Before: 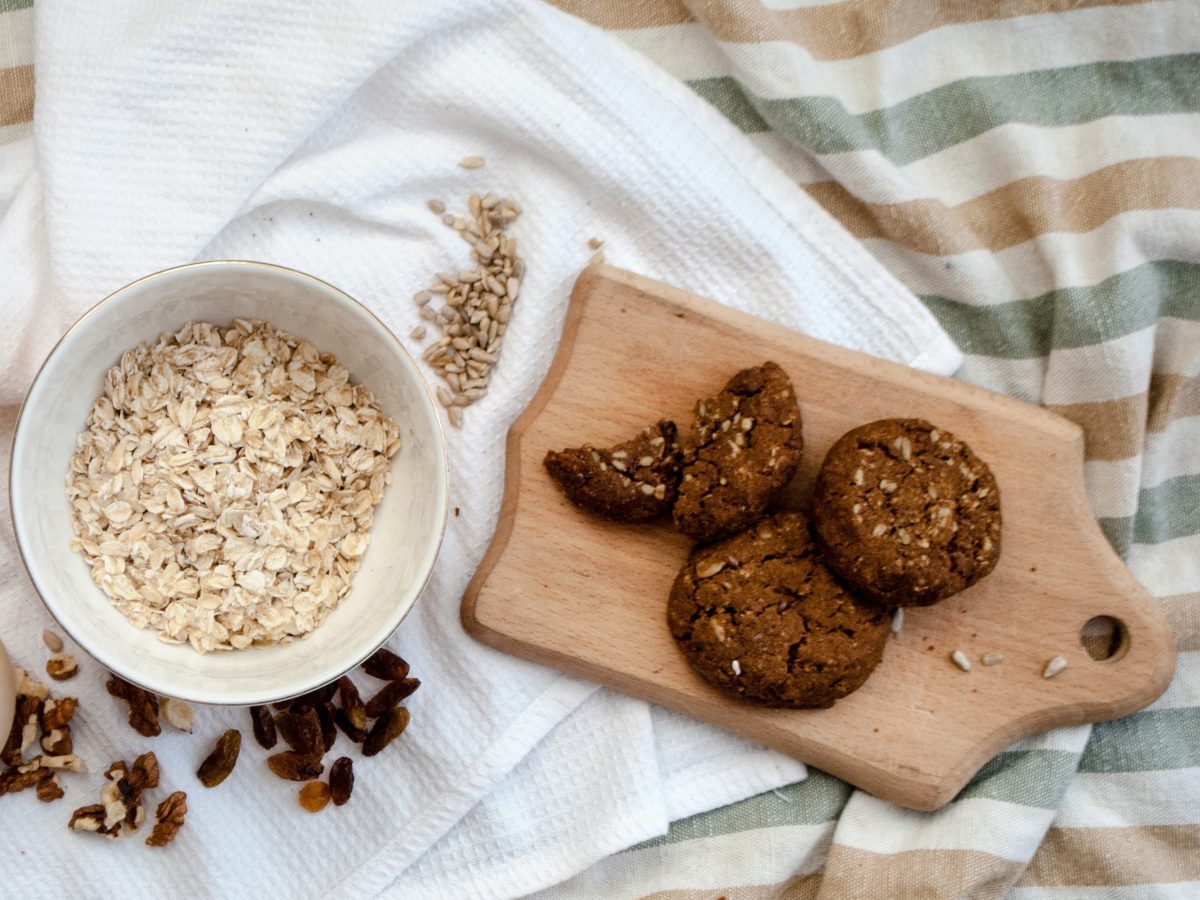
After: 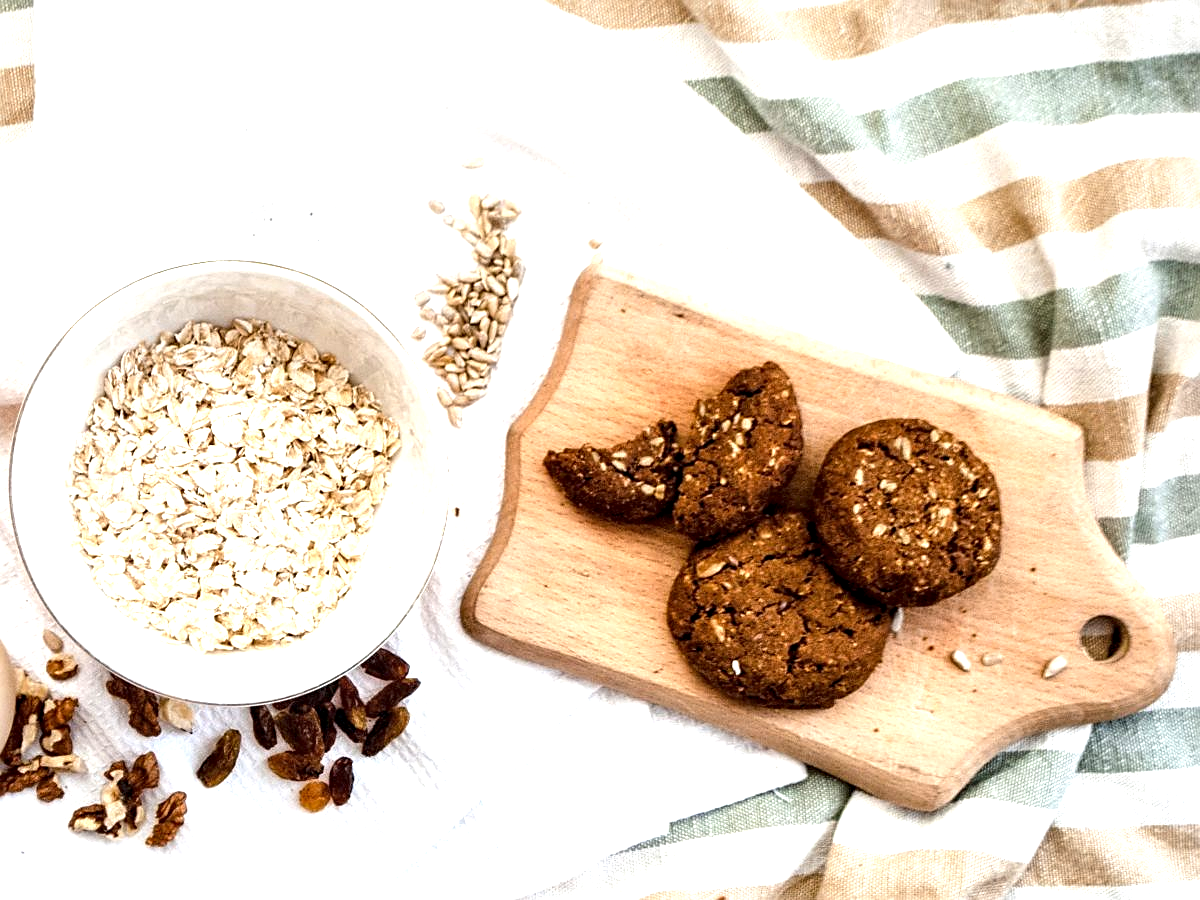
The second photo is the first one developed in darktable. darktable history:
sharpen: on, module defaults
exposure: exposure 1.2 EV, compensate highlight preservation false
local contrast: highlights 25%, shadows 75%, midtone range 0.75
